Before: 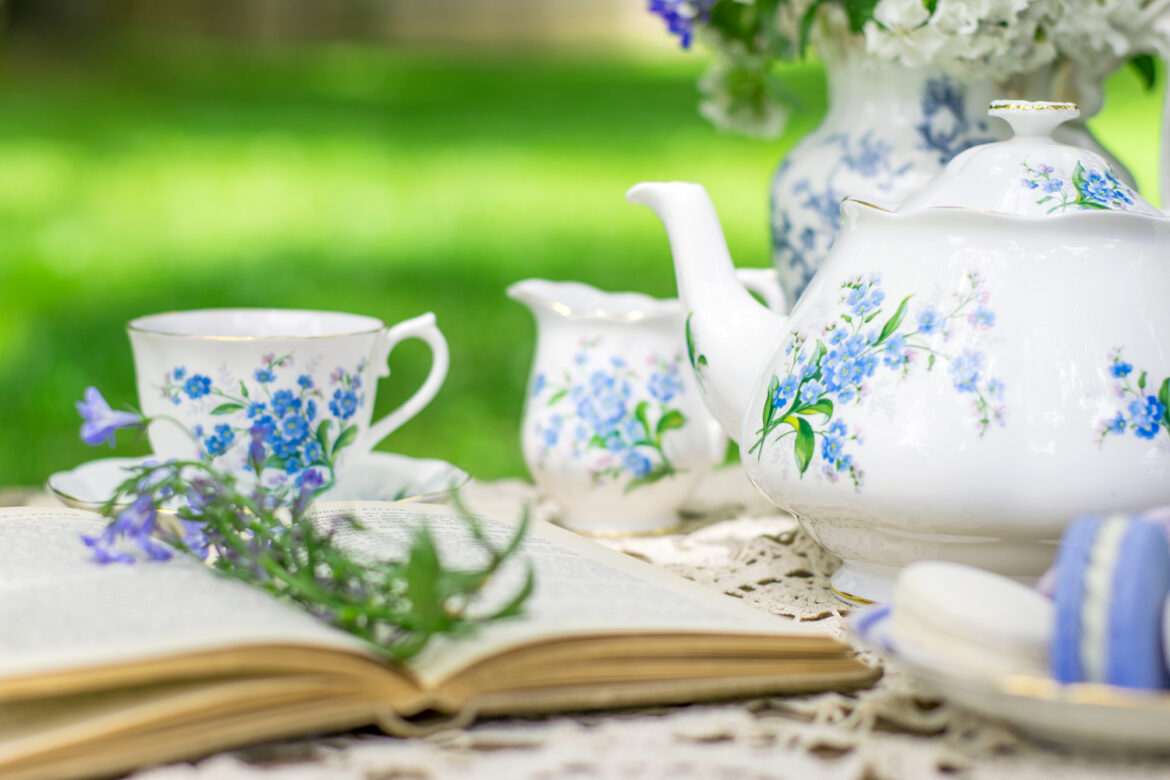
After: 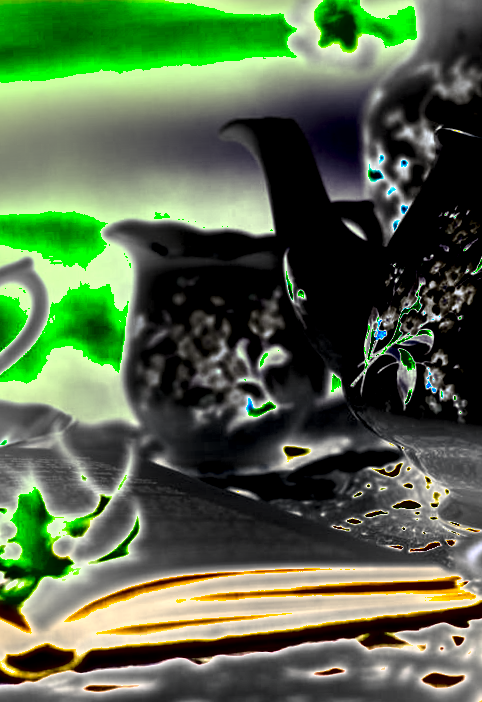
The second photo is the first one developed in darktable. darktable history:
contrast equalizer: y [[0.509, 0.517, 0.523, 0.523, 0.517, 0.509], [0.5 ×6], [0.5 ×6], [0 ×6], [0 ×6]]
rotate and perspective: rotation -2.12°, lens shift (vertical) 0.009, lens shift (horizontal) -0.008, automatic cropping original format, crop left 0.036, crop right 0.964, crop top 0.05, crop bottom 0.959
exposure: exposure 2 EV, compensate exposure bias true, compensate highlight preservation false
crop: left 33.452%, top 6.025%, right 23.155%
shadows and highlights: white point adjustment -3.64, highlights -63.34, highlights color adjustment 42%, soften with gaussian
rgb levels: levels [[0.01, 0.419, 0.839], [0, 0.5, 1], [0, 0.5, 1]]
